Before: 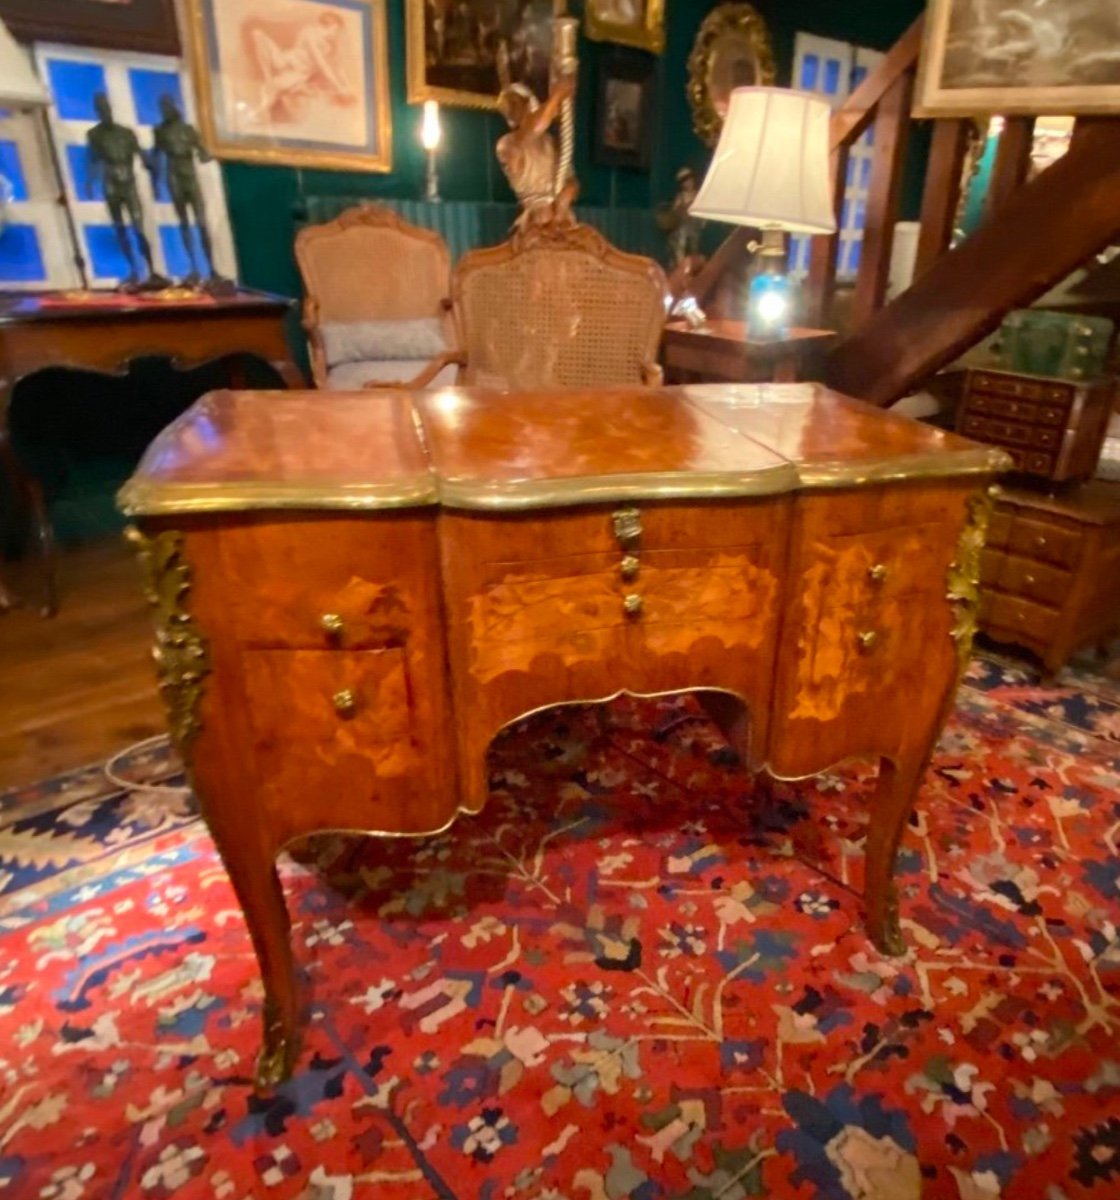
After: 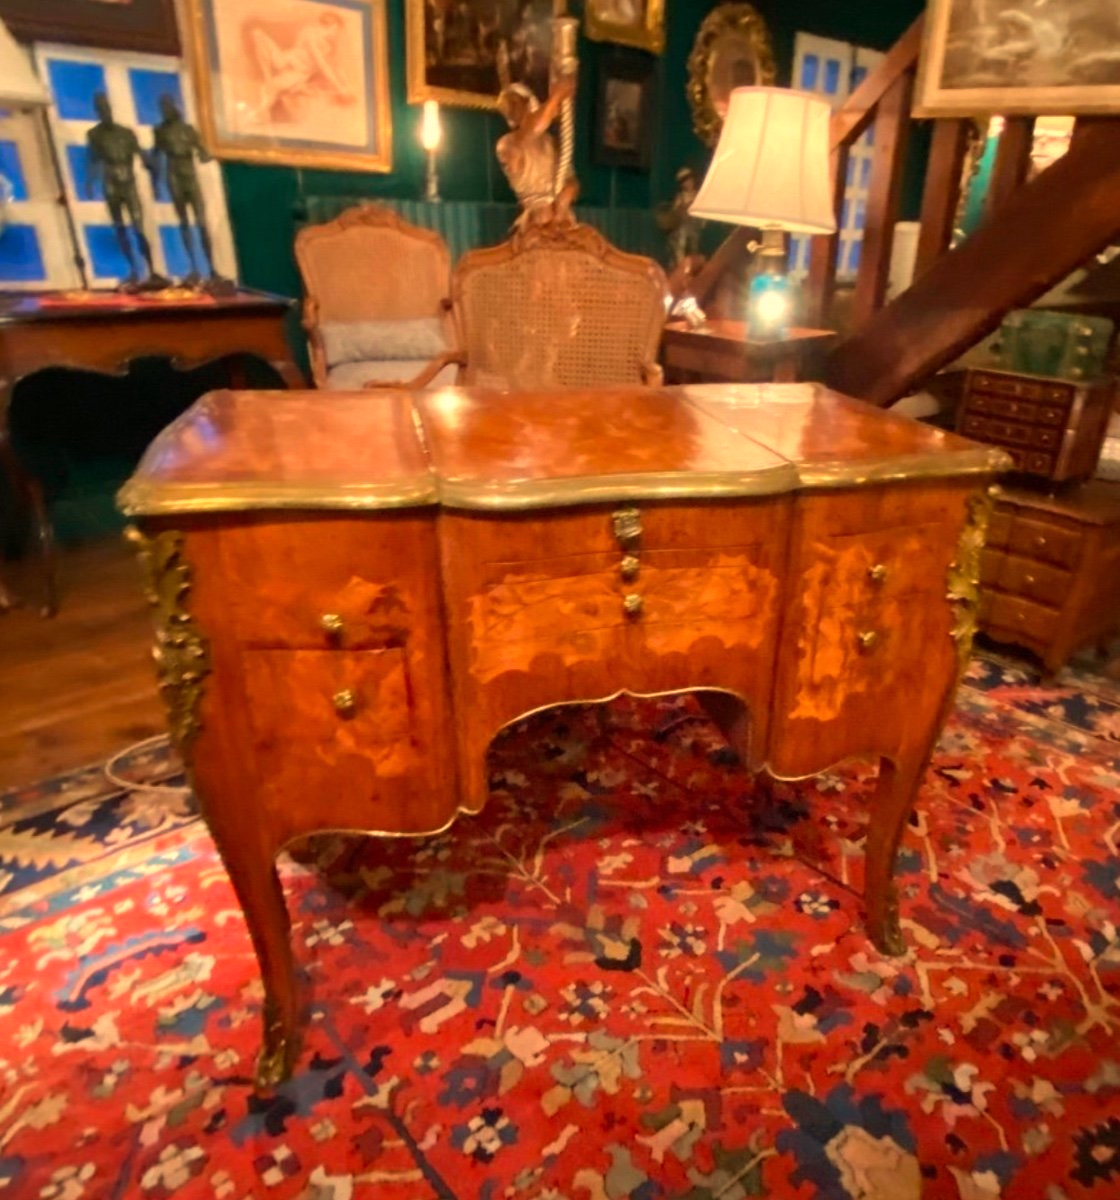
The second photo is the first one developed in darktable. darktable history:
local contrast: mode bilateral grid, contrast 20, coarseness 50, detail 102%, midtone range 0.2
white balance: red 1.138, green 0.996, blue 0.812
